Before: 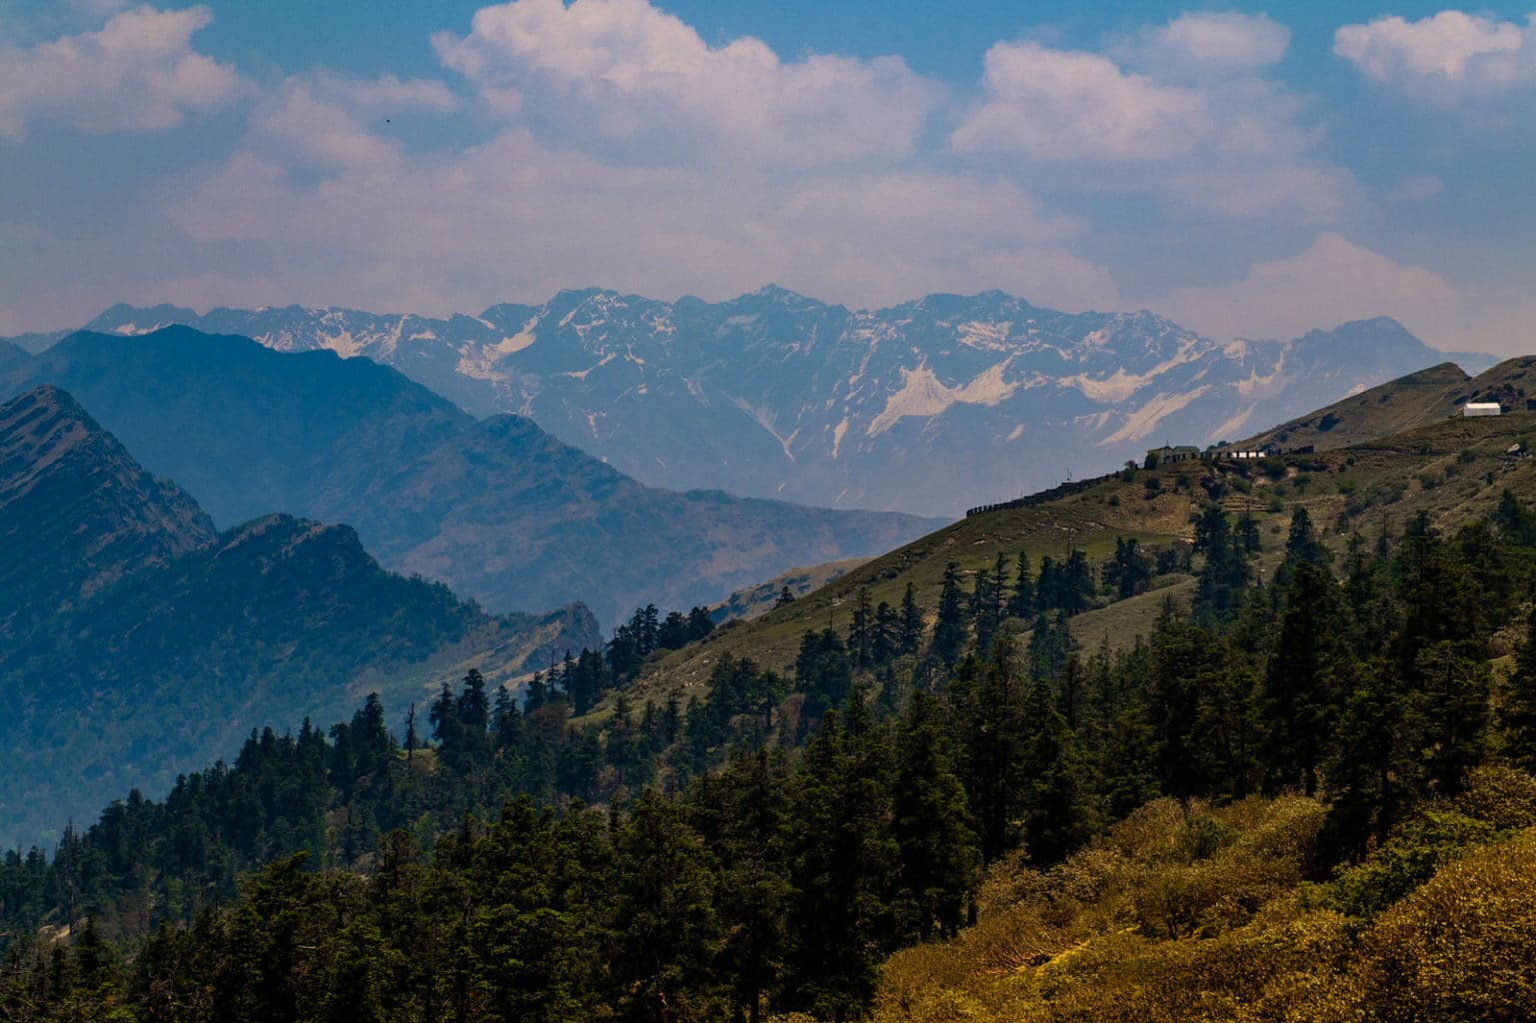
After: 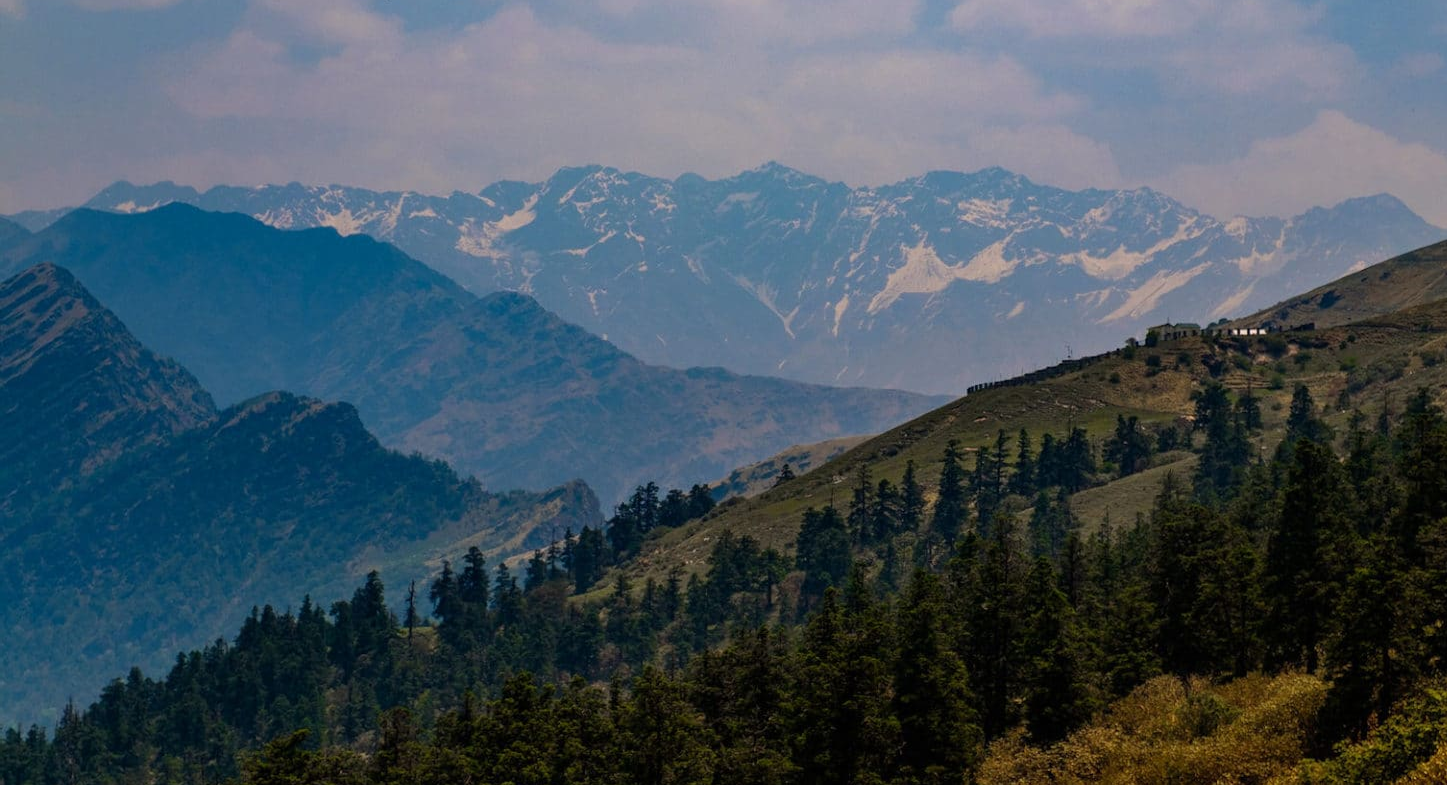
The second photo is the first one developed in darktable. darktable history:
crop and rotate: angle 0.032°, top 12.054%, right 5.763%, bottom 11.213%
